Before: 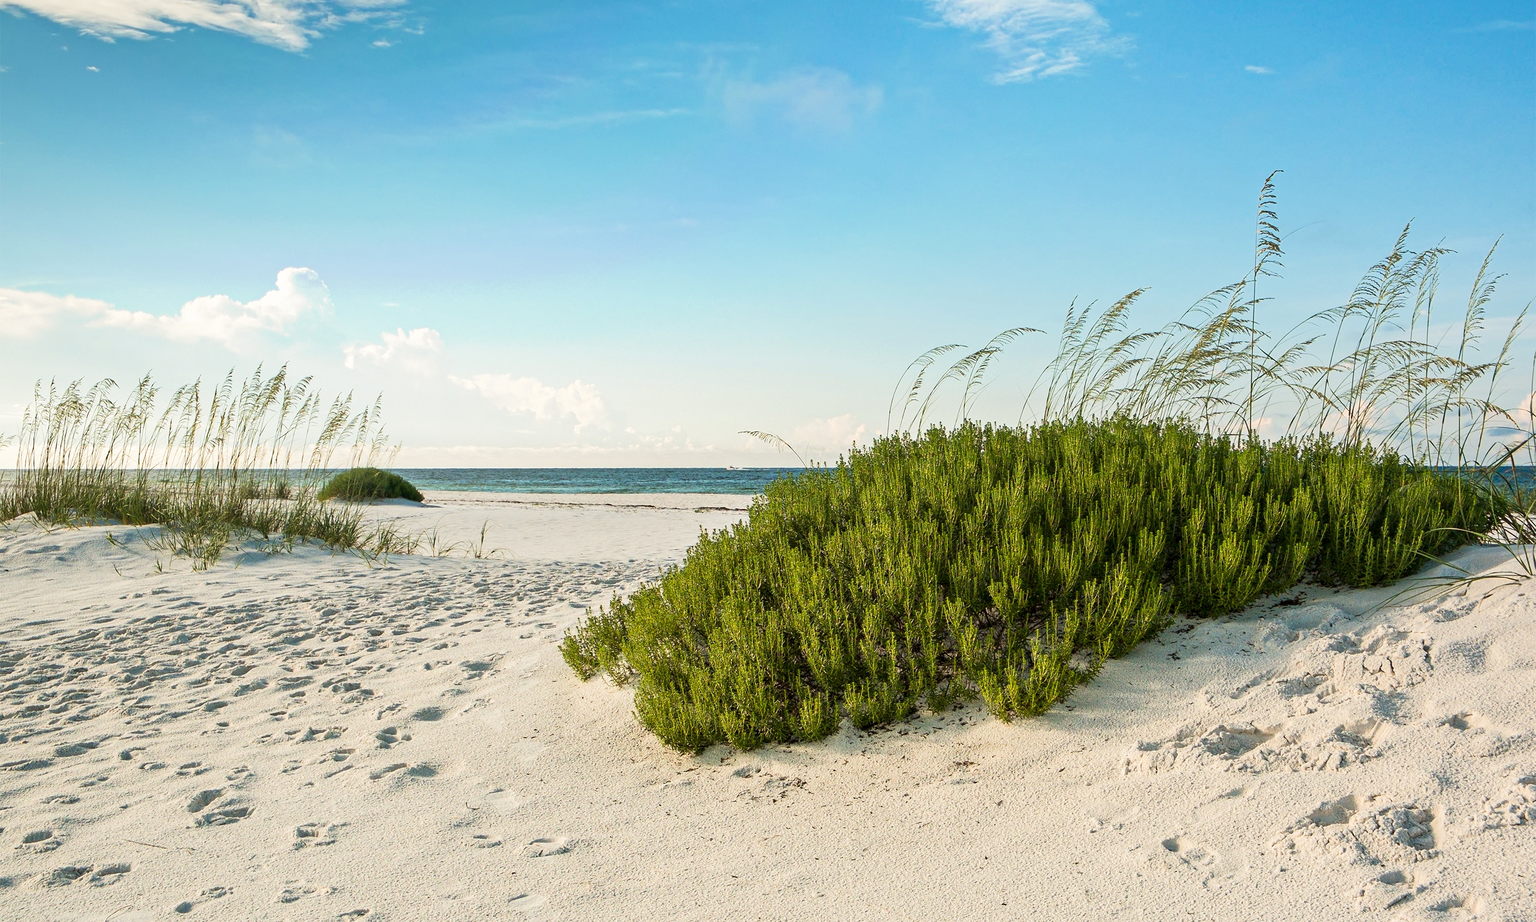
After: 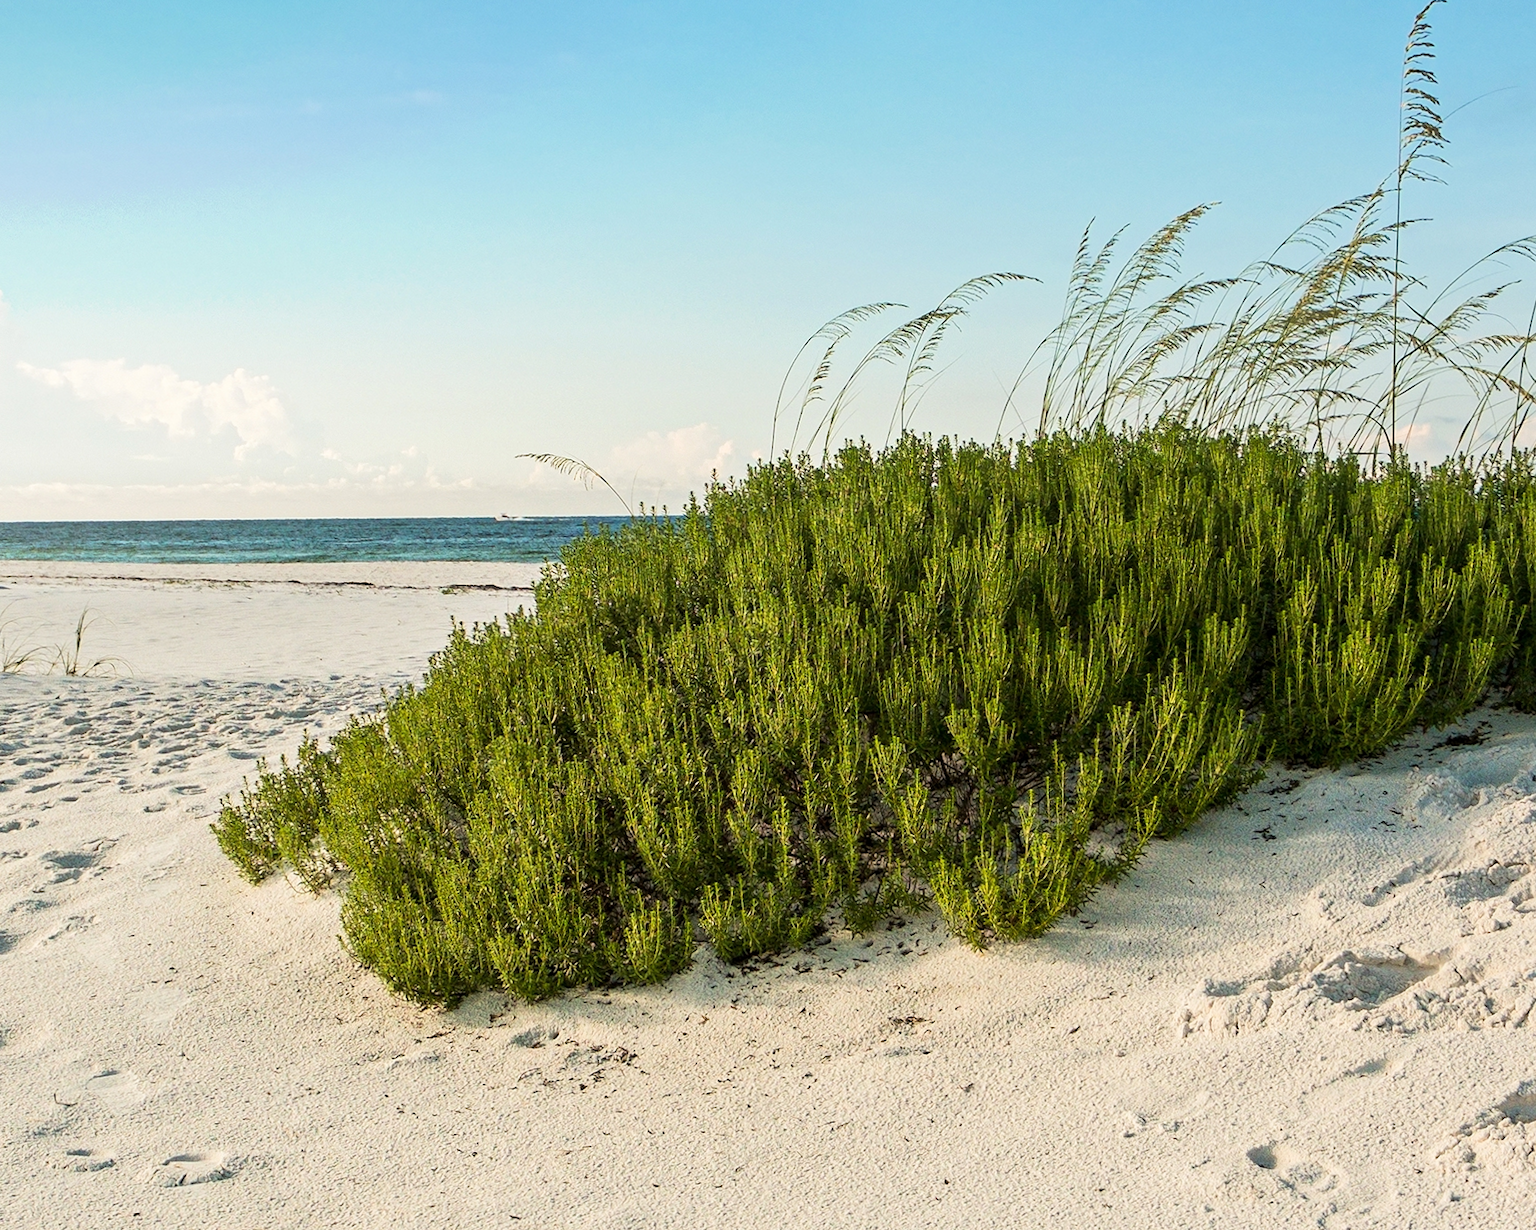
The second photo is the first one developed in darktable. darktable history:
rotate and perspective: rotation -0.45°, automatic cropping original format, crop left 0.008, crop right 0.992, crop top 0.012, crop bottom 0.988
crop and rotate: left 28.256%, top 17.734%, right 12.656%, bottom 3.573%
